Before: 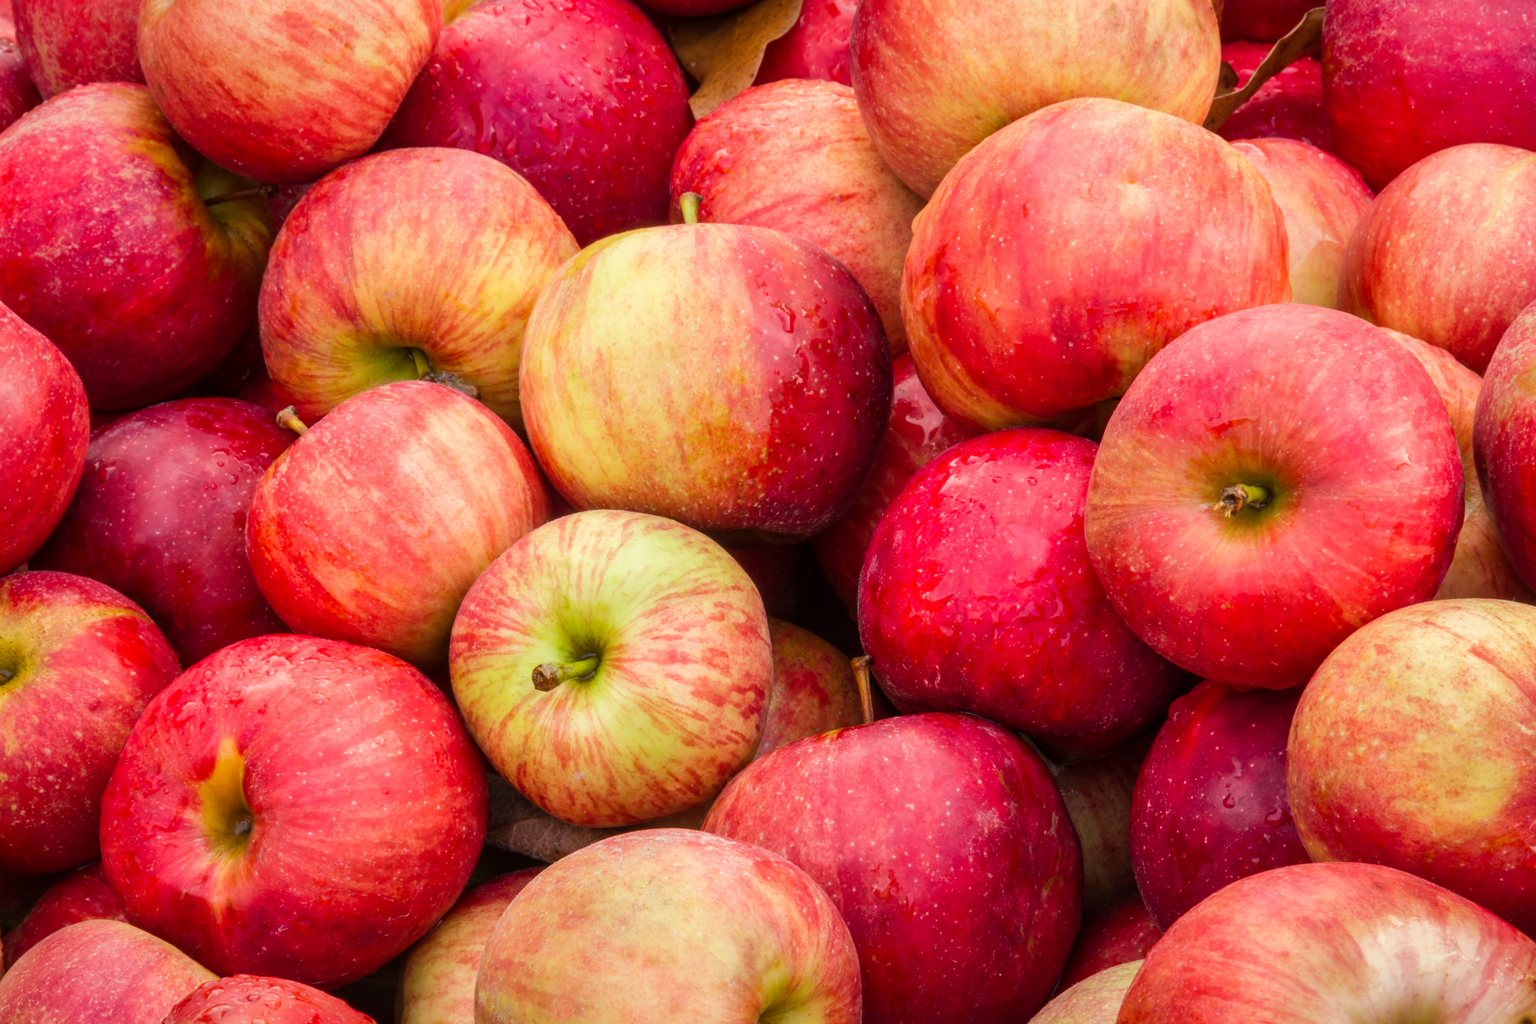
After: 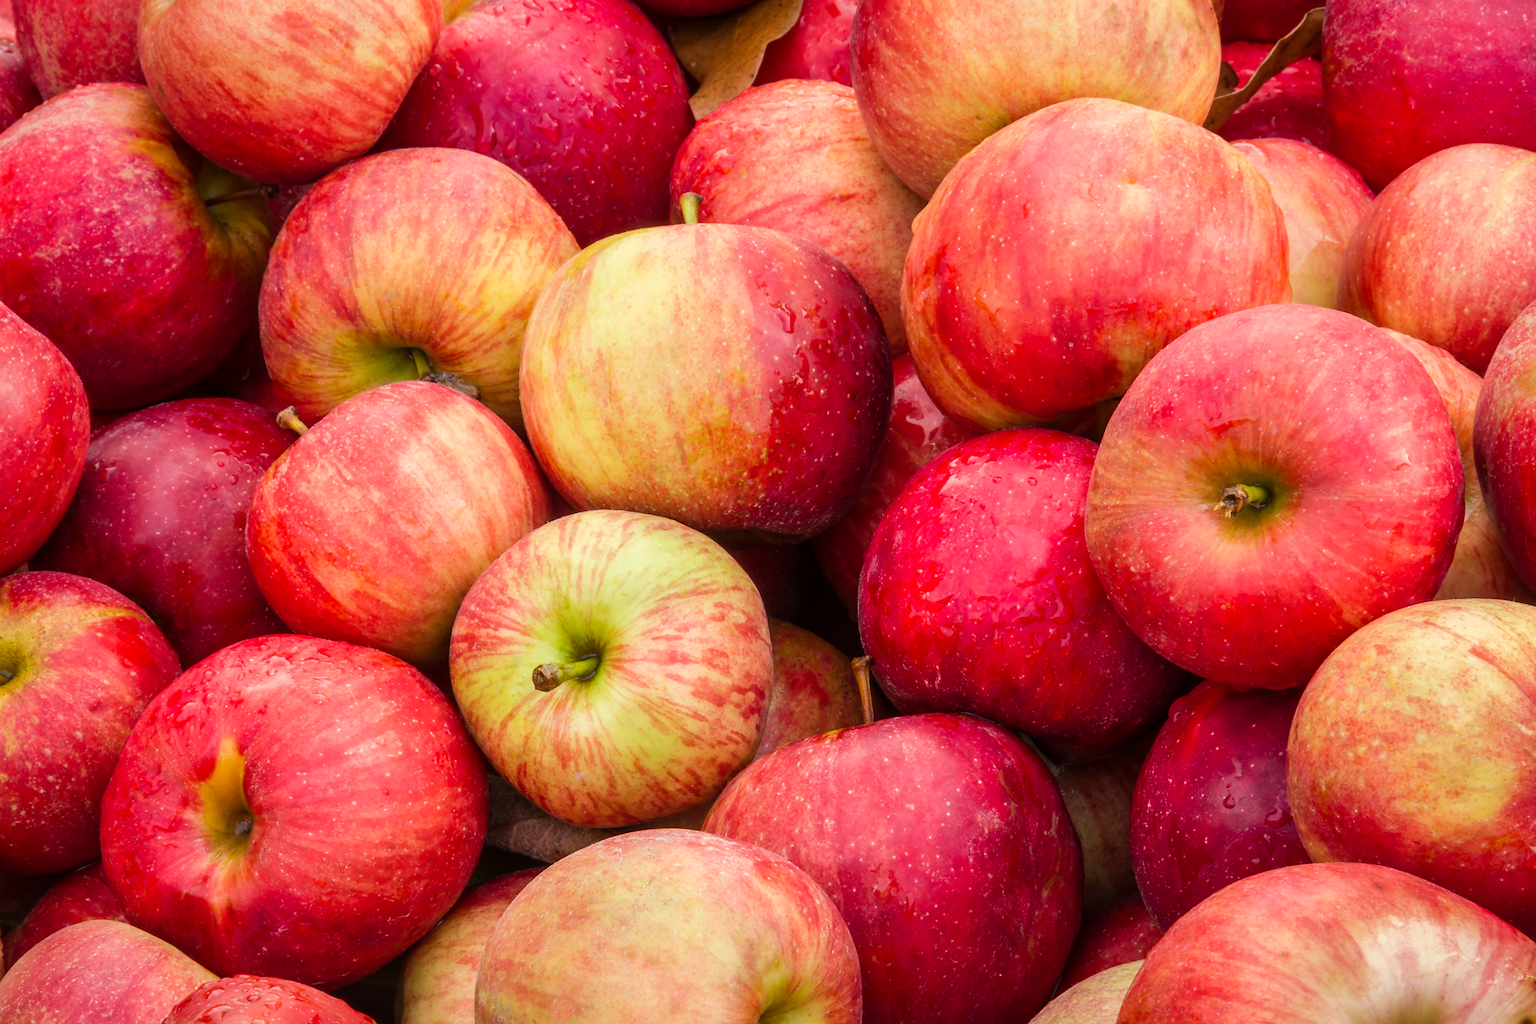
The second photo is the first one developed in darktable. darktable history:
sharpen: radius 1.004, threshold 0.897
tone equalizer: on, module defaults
